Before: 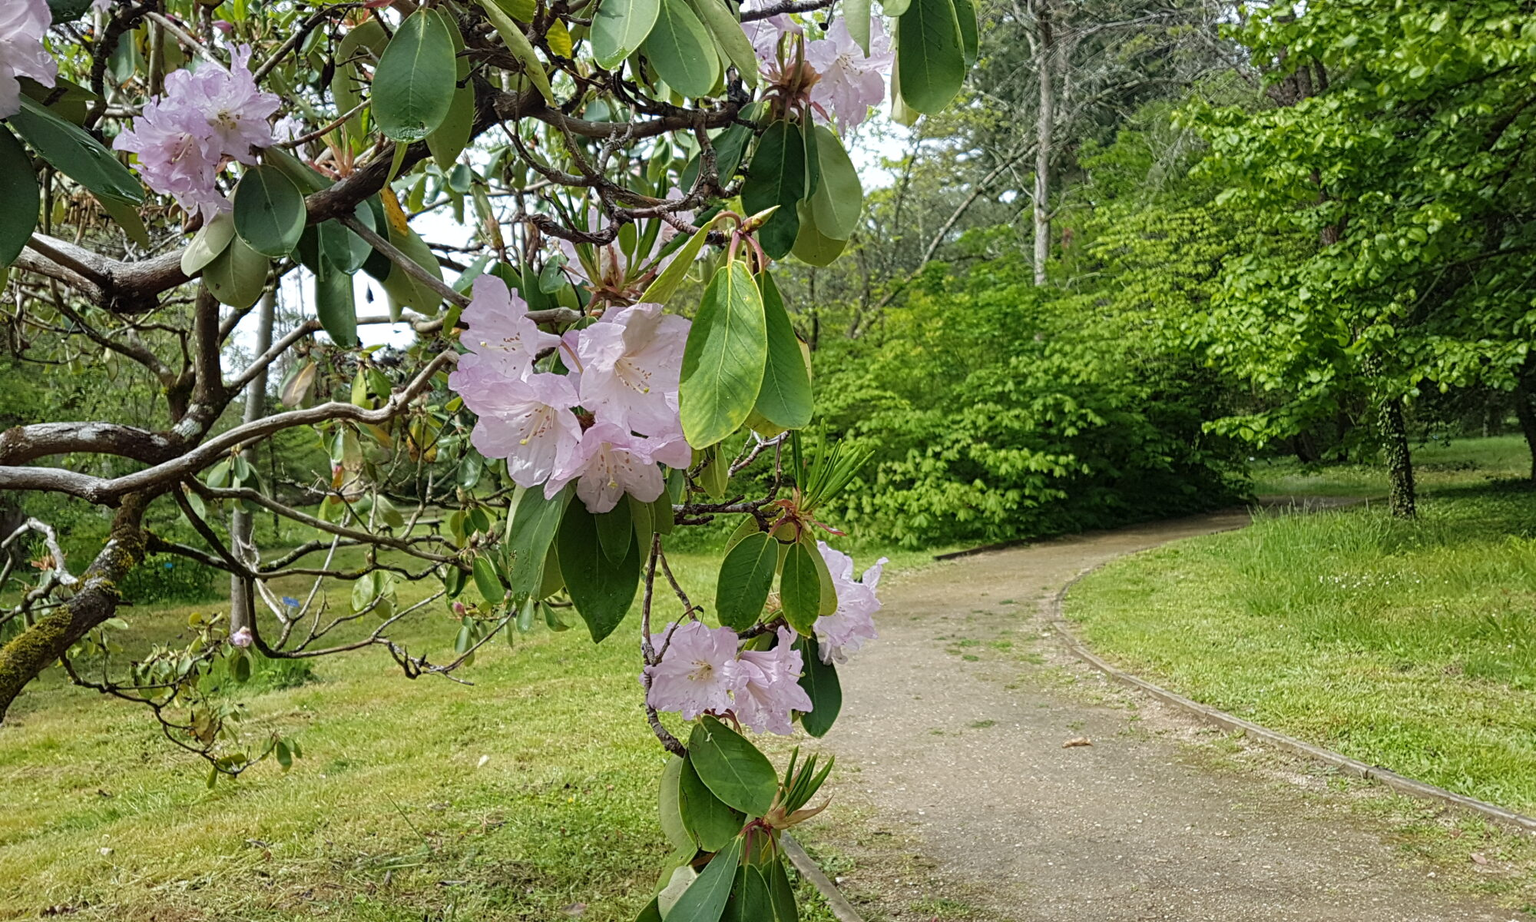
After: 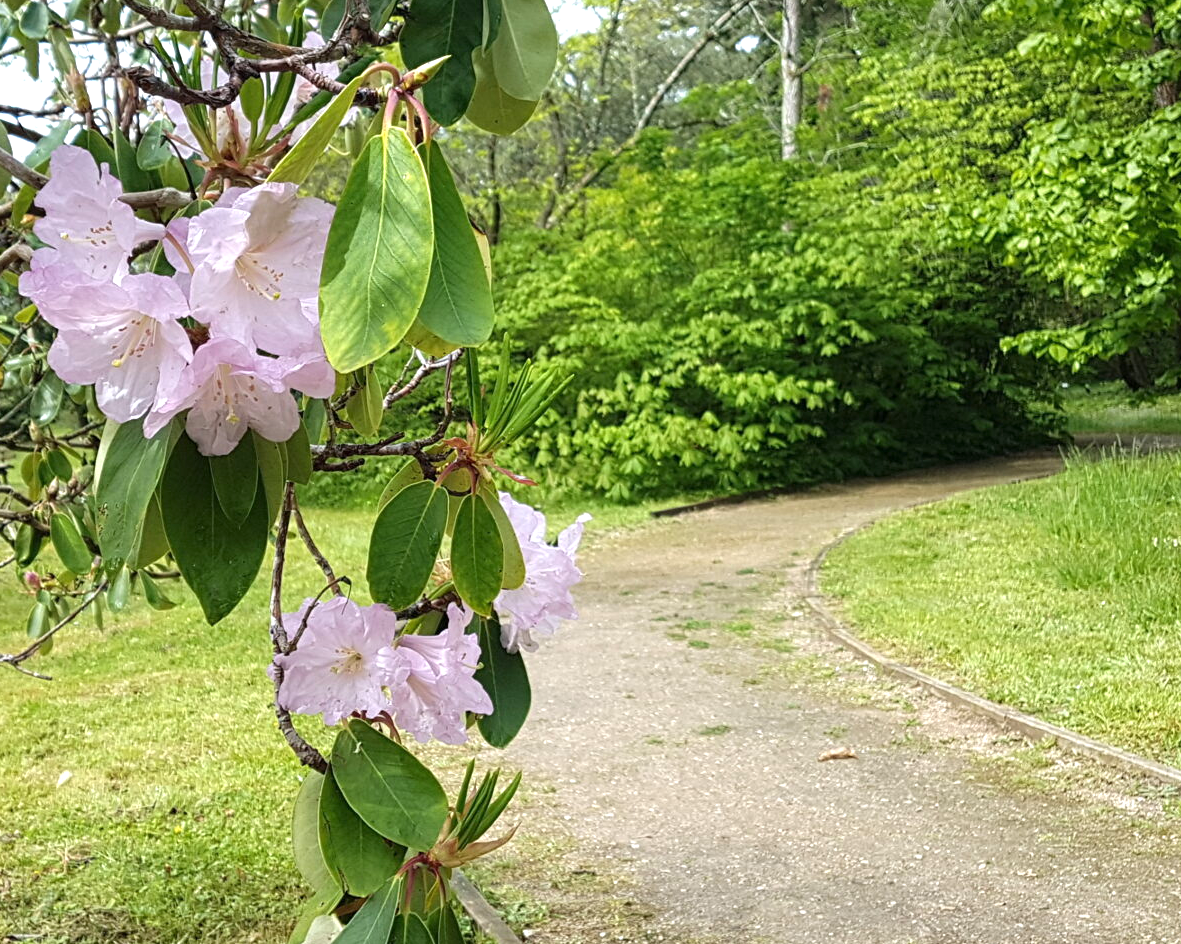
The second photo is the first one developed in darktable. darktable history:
exposure: exposure 0.556 EV, compensate highlight preservation false
white balance: red 1.004, blue 1.024
crop and rotate: left 28.256%, top 17.734%, right 12.656%, bottom 3.573%
